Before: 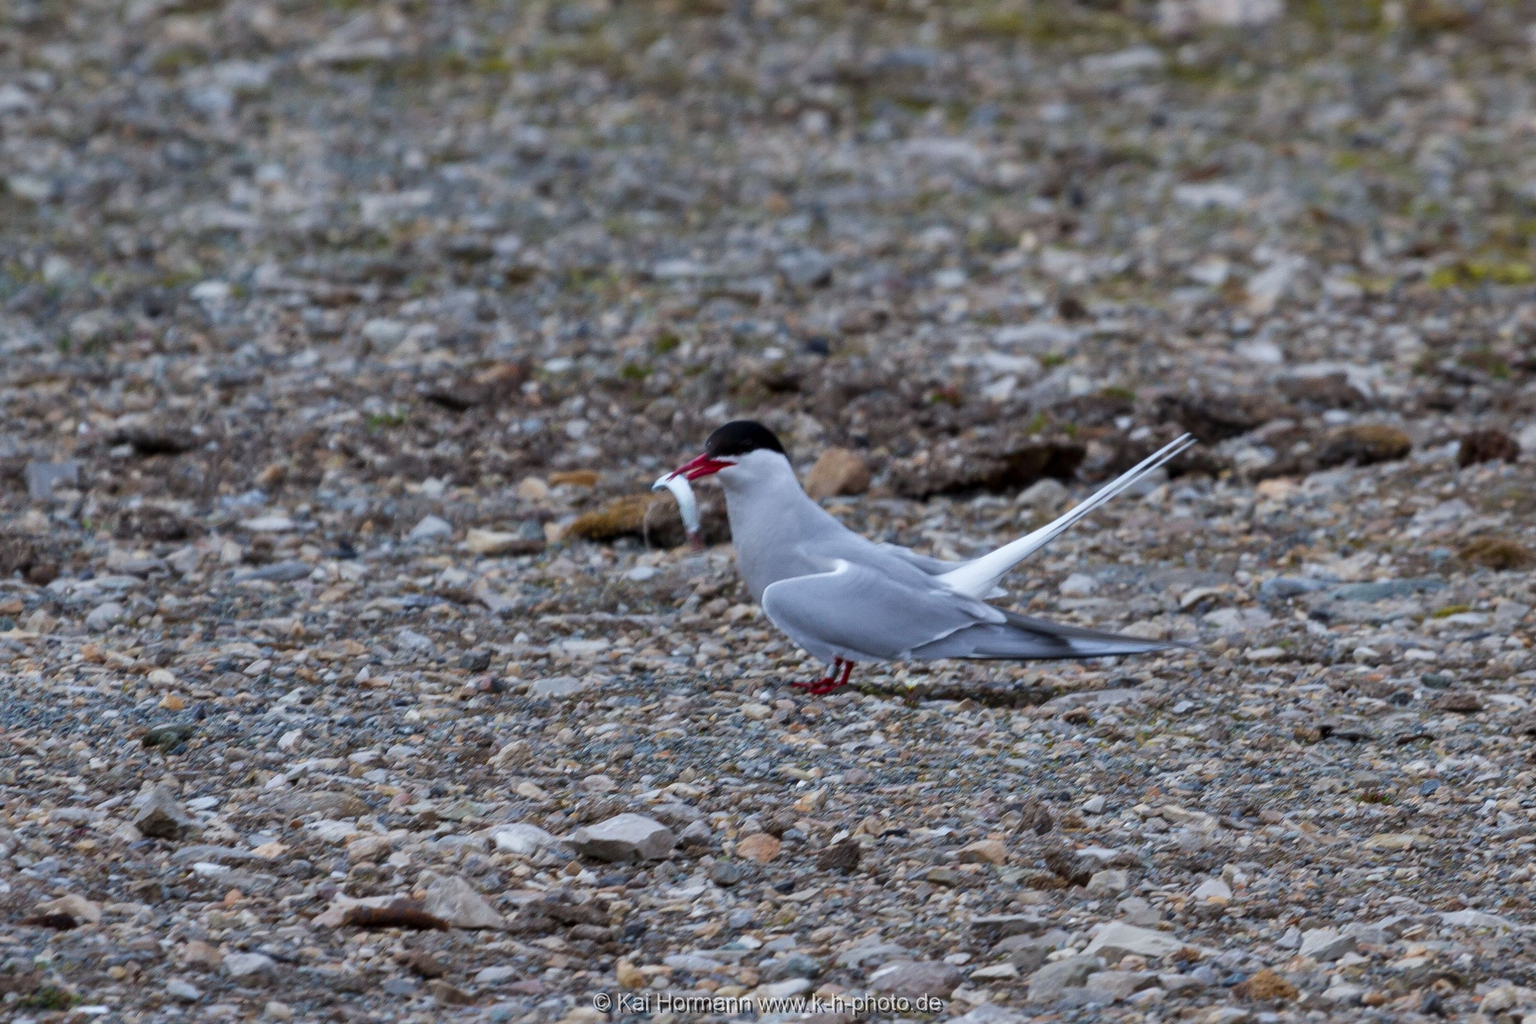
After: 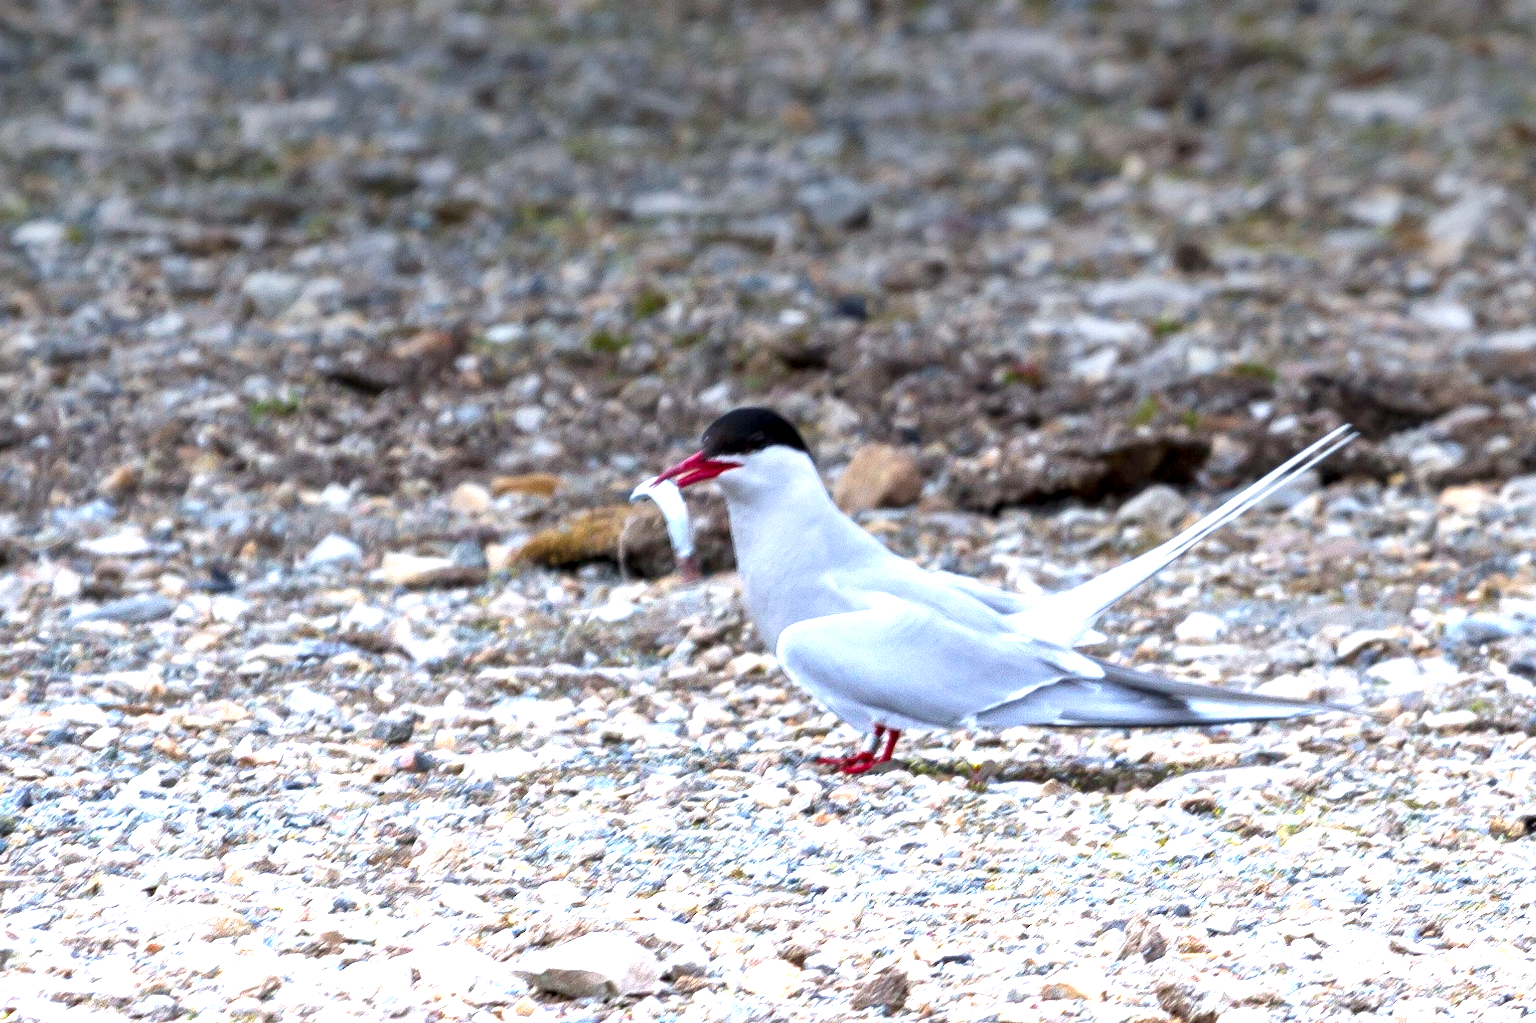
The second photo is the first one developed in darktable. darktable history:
local contrast: highlights 61%, shadows 106%, detail 107%, midtone range 0.529
graduated density: density -3.9 EV
crop and rotate: left 11.831%, top 11.346%, right 13.429%, bottom 13.899%
